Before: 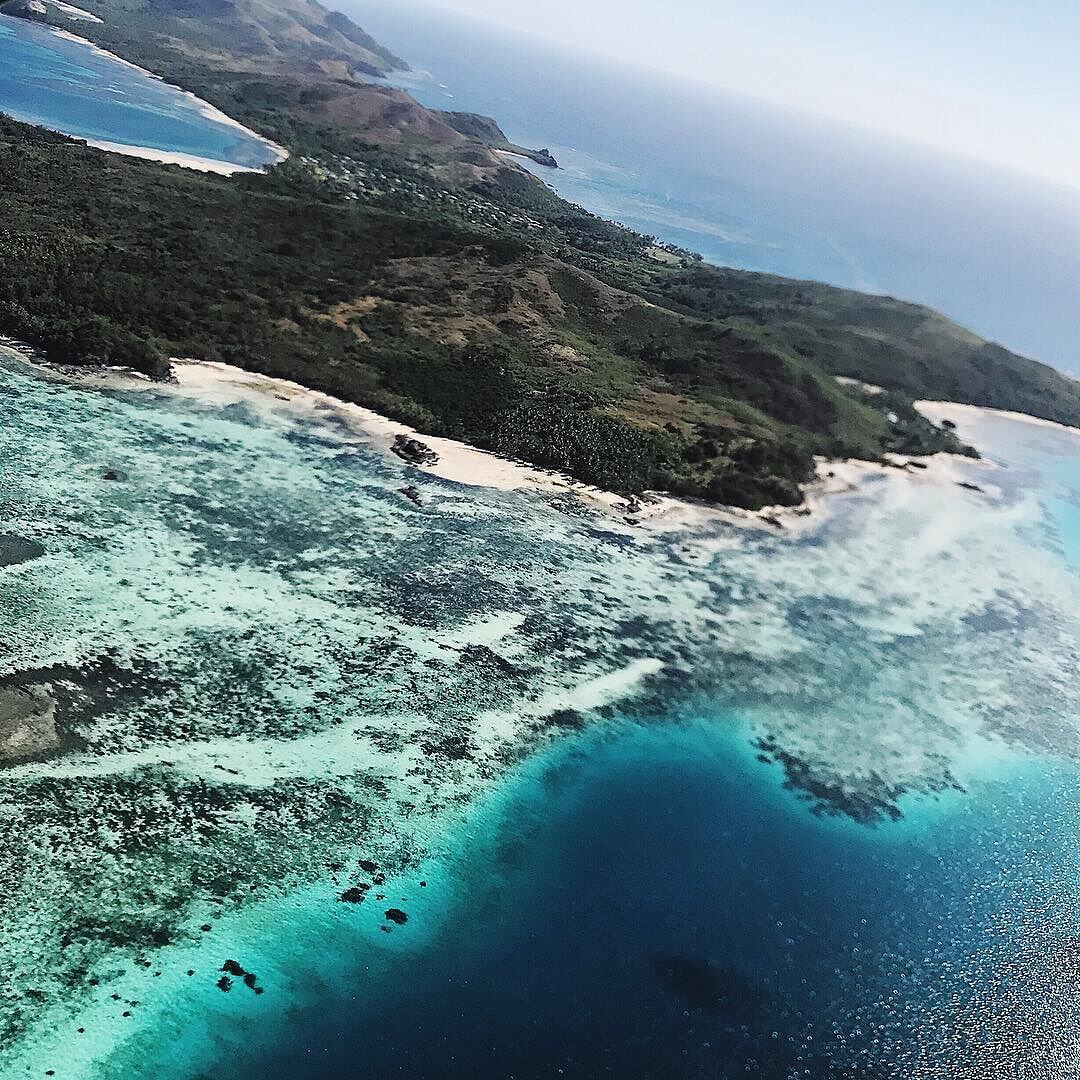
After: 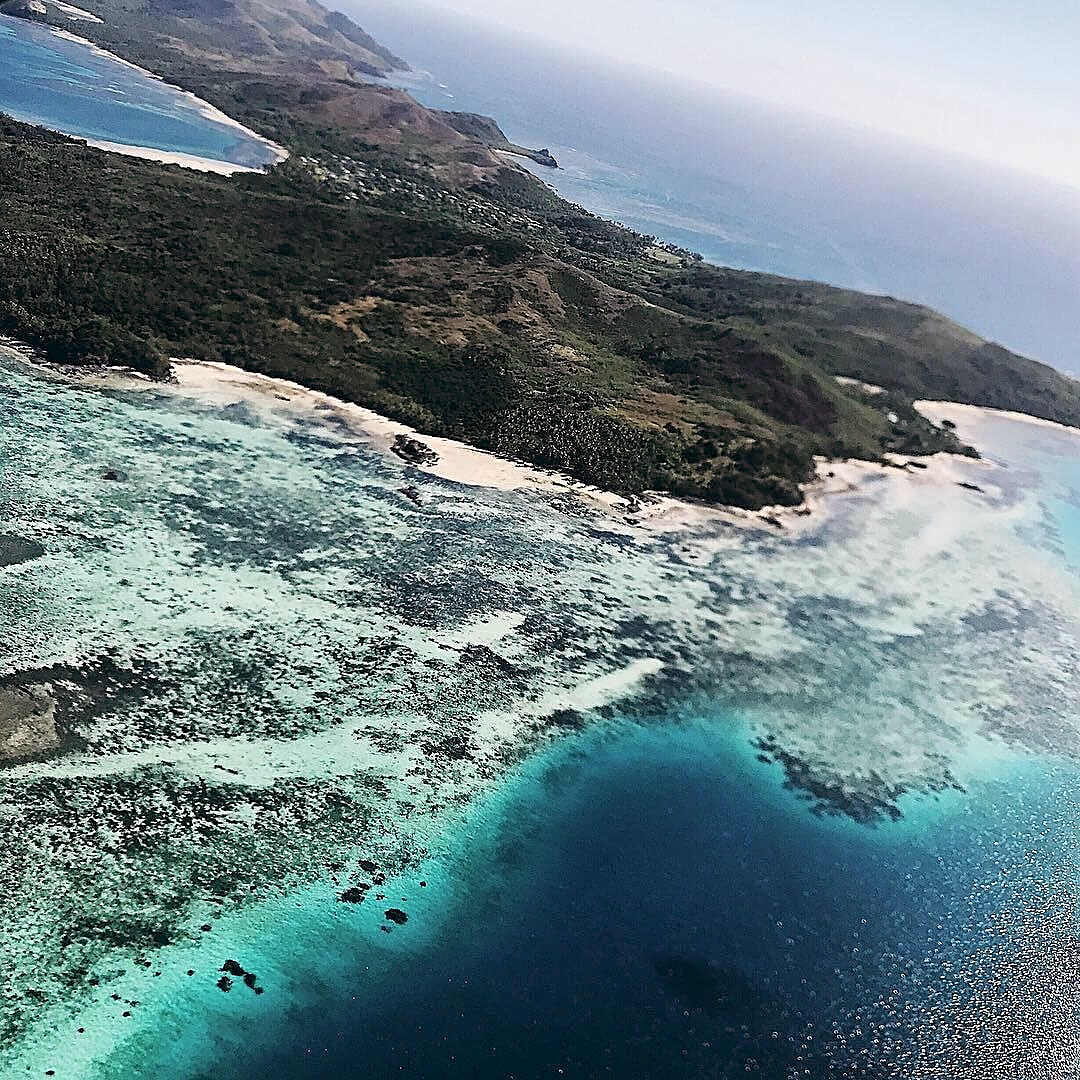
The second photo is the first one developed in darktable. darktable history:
color balance: lift [0.998, 0.998, 1.001, 1.002], gamma [0.995, 1.025, 0.992, 0.975], gain [0.995, 1.02, 0.997, 0.98]
exposure: exposure 0.014 EV, compensate highlight preservation false
sharpen: on, module defaults
